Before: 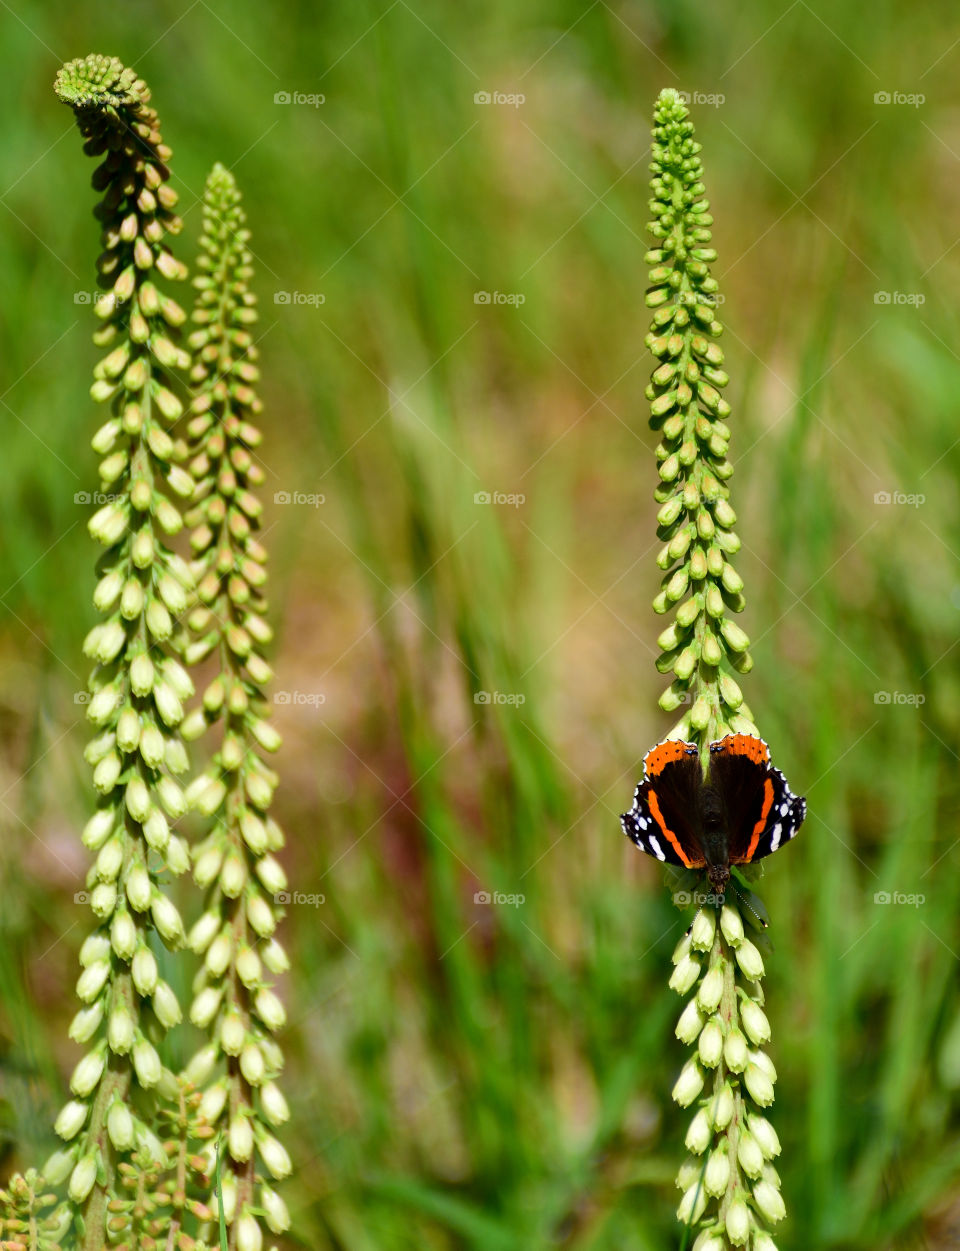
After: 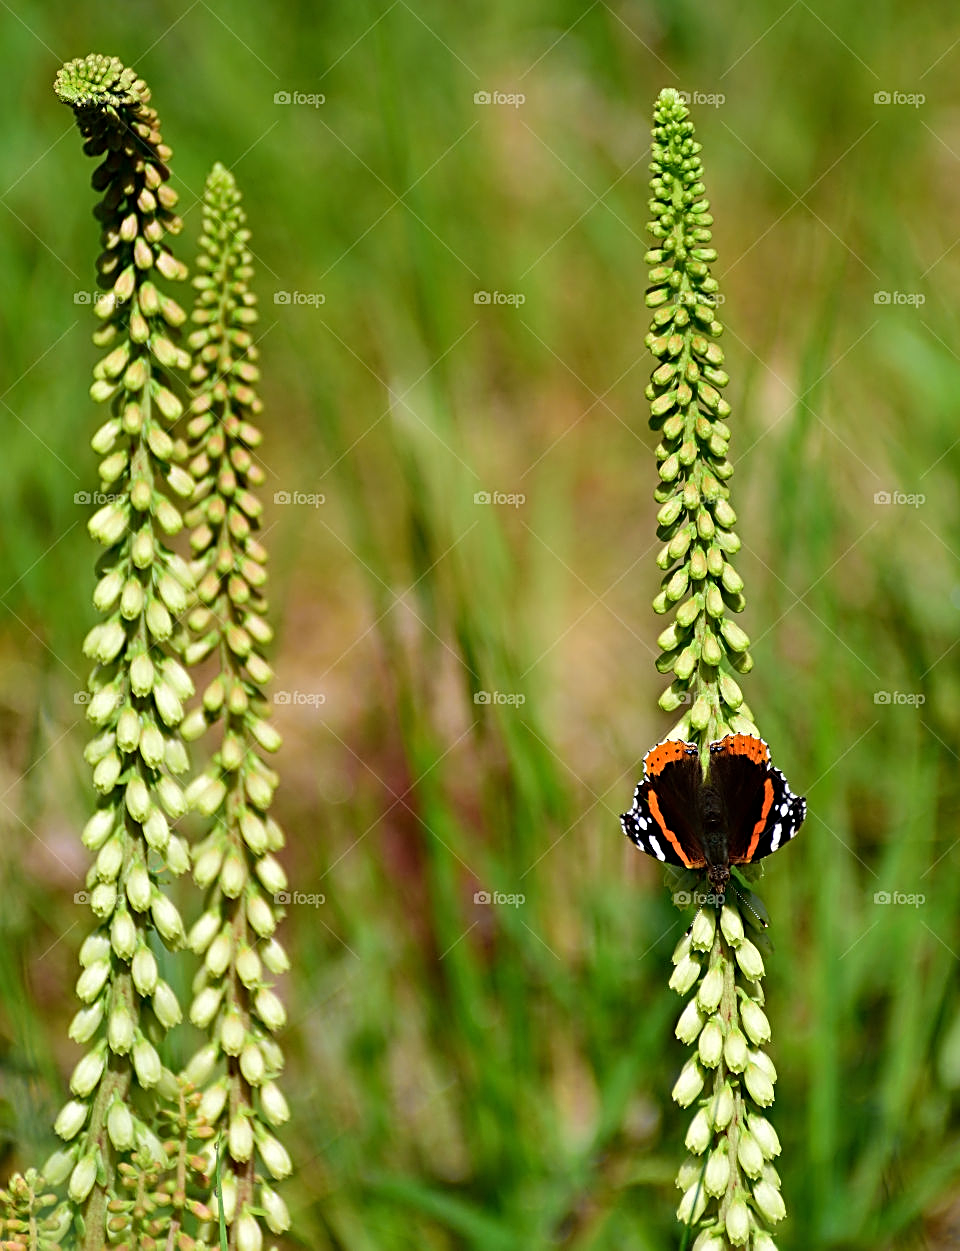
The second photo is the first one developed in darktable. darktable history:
sharpen: radius 2.686, amount 0.653
